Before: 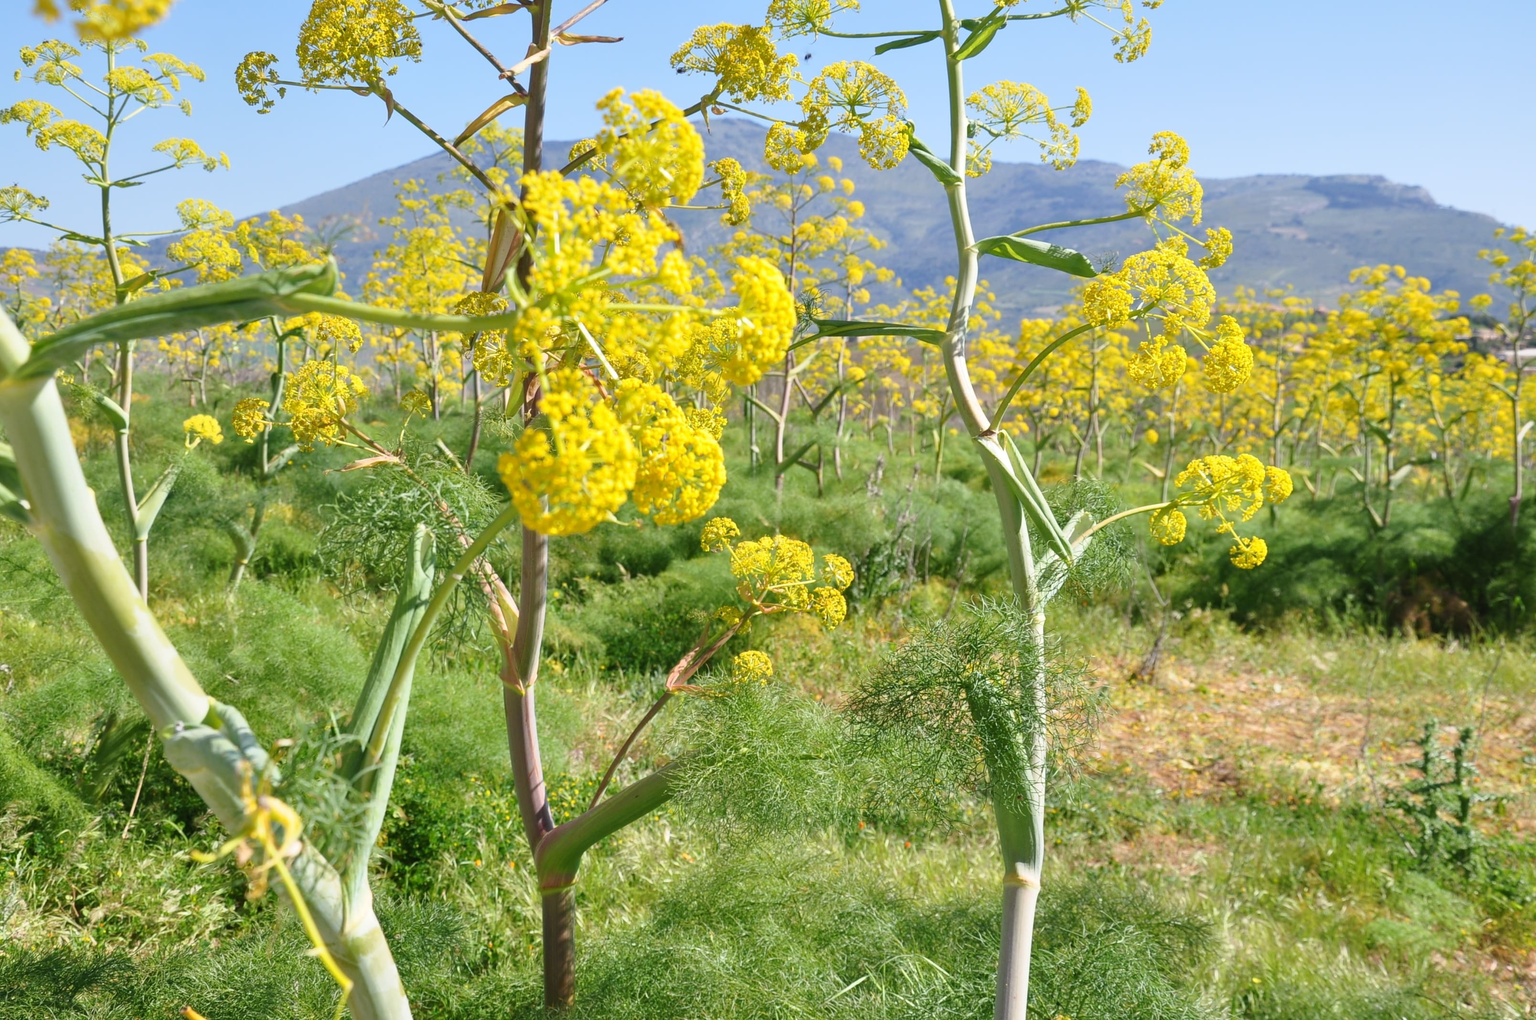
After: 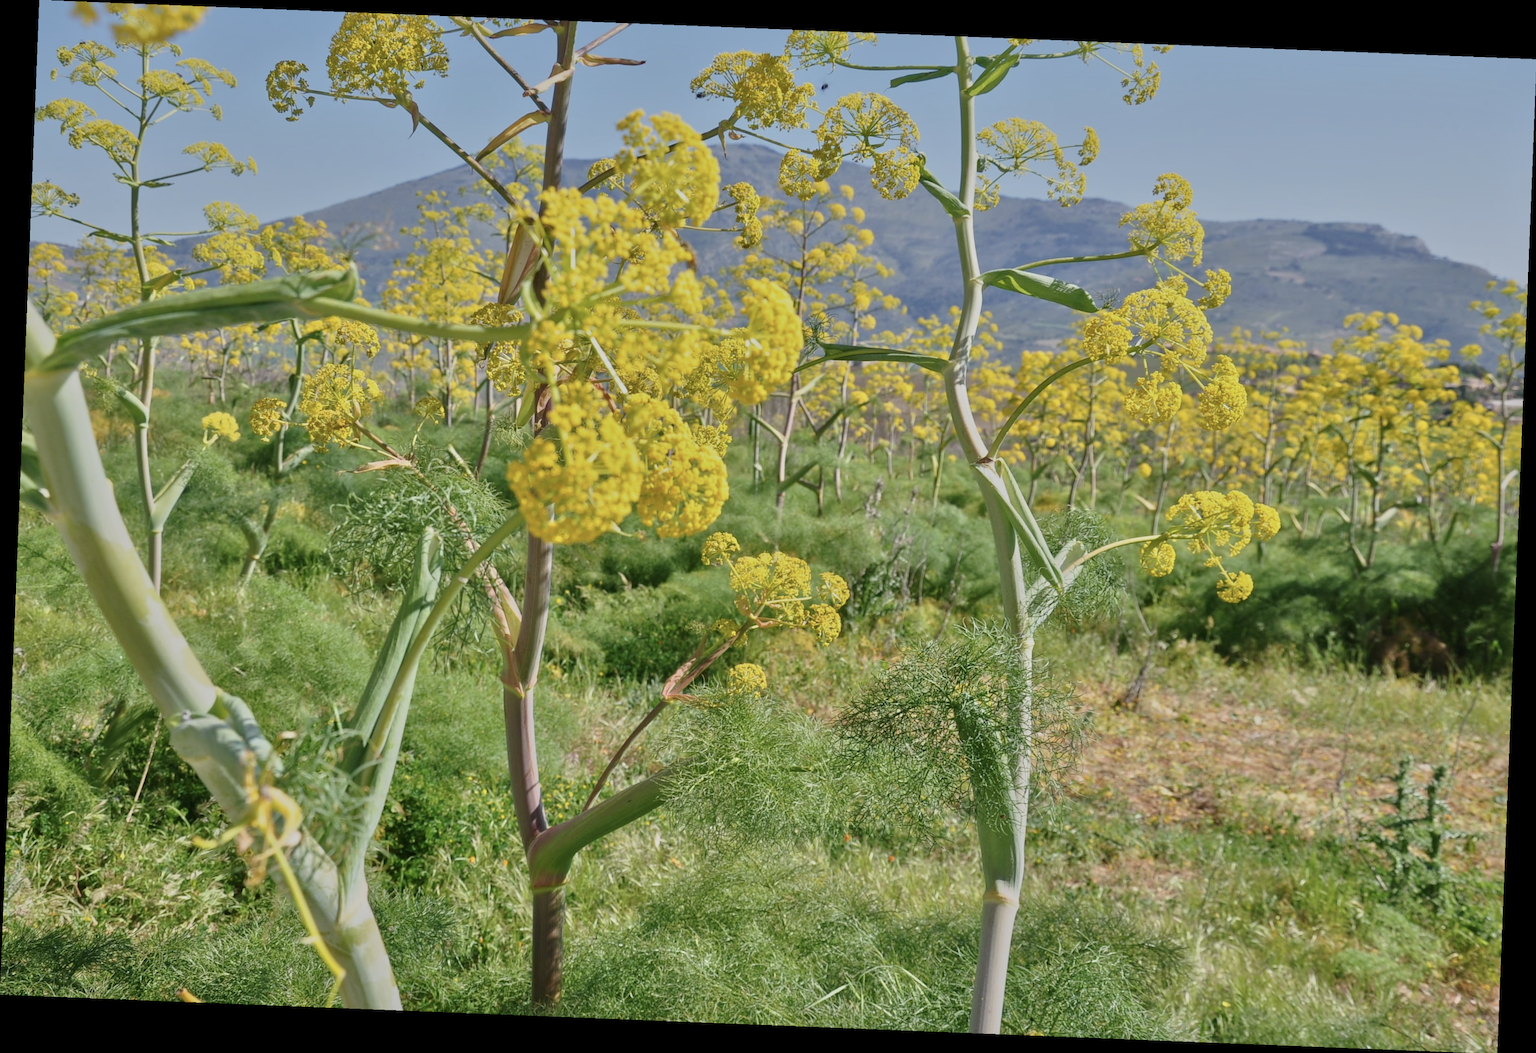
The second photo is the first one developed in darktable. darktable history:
rotate and perspective: rotation 2.27°, automatic cropping off
tone equalizer: -8 EV -0.002 EV, -7 EV 0.005 EV, -6 EV -0.008 EV, -5 EV 0.007 EV, -4 EV -0.042 EV, -3 EV -0.233 EV, -2 EV -0.662 EV, -1 EV -0.983 EV, +0 EV -0.969 EV, smoothing diameter 2%, edges refinement/feathering 20, mask exposure compensation -1.57 EV, filter diffusion 5
contrast brightness saturation: contrast 0.11, saturation -0.17
